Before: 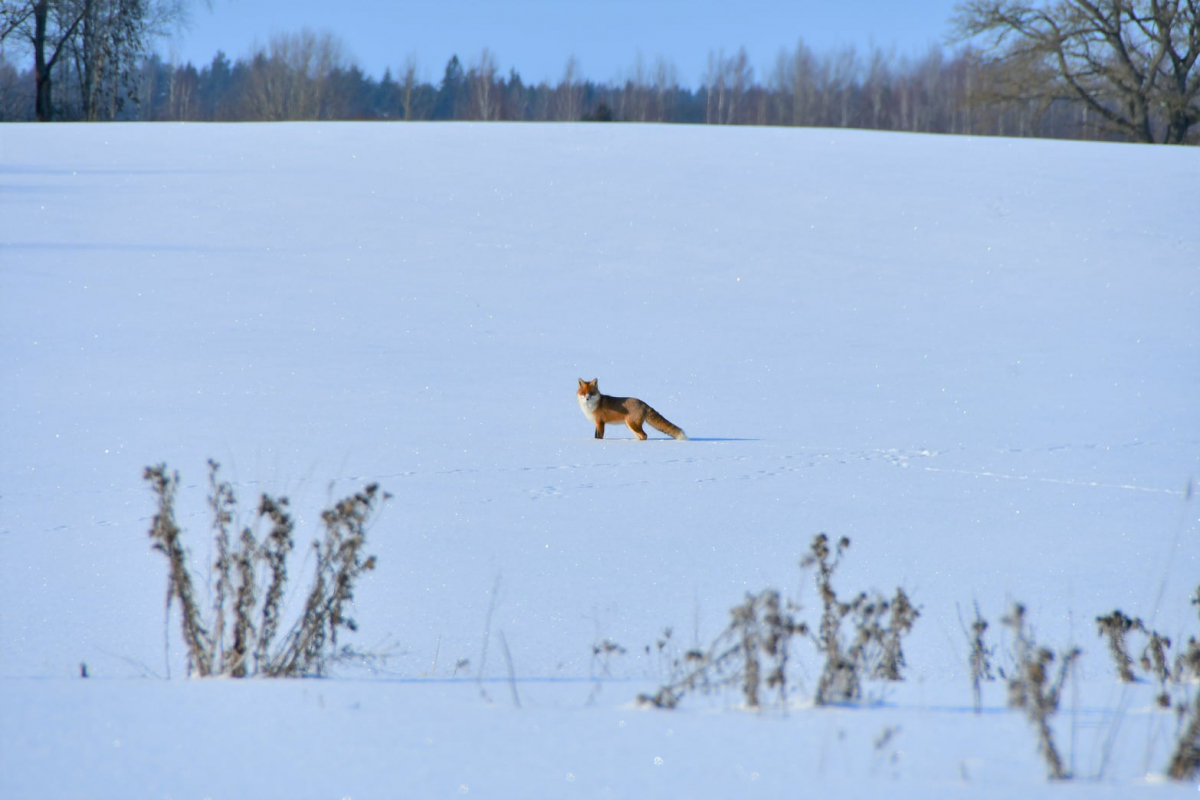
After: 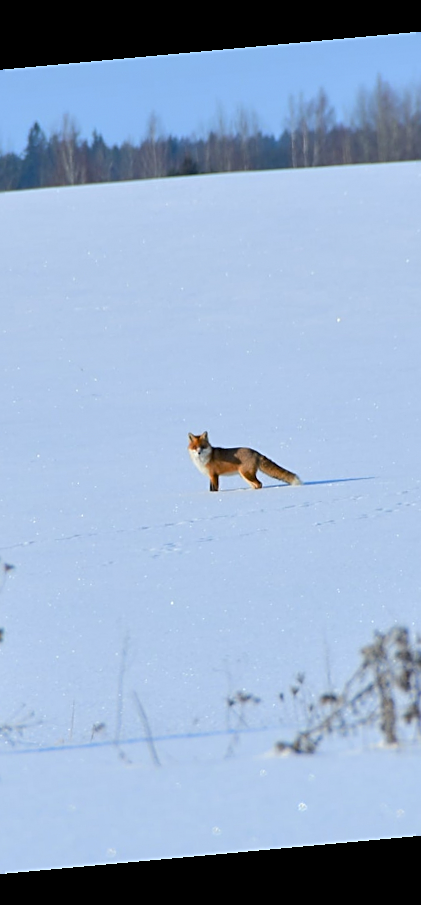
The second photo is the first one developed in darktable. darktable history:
crop: left 33.36%, right 33.36%
sharpen: on, module defaults
rotate and perspective: rotation -5.2°, automatic cropping off
